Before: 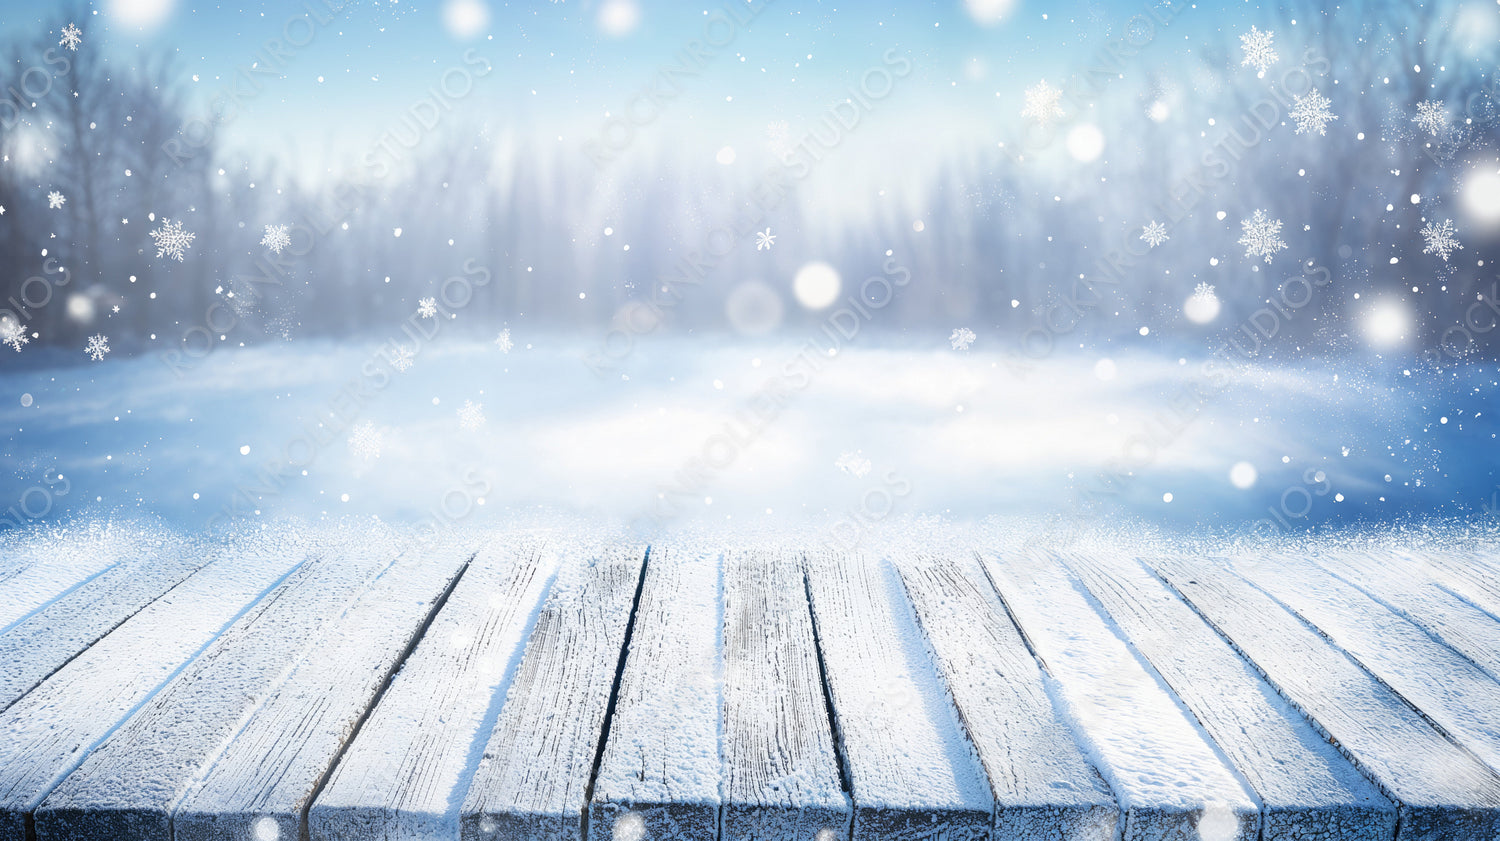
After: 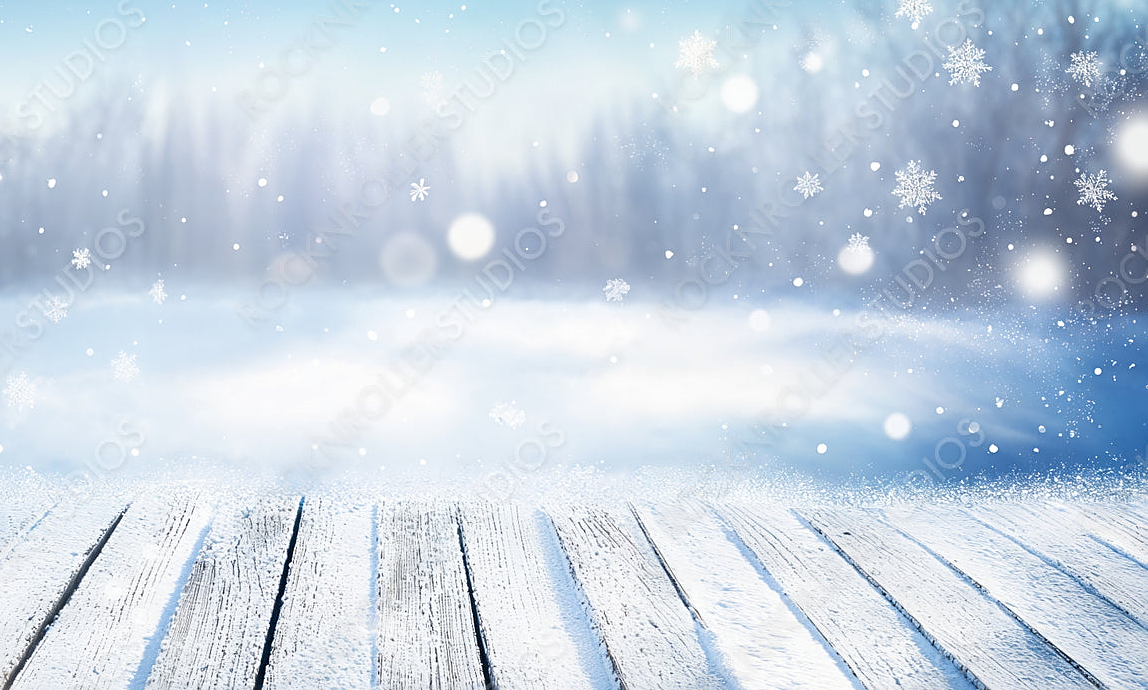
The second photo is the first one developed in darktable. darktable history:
sharpen: on, module defaults
crop: left 23.095%, top 5.827%, bottom 11.854%
